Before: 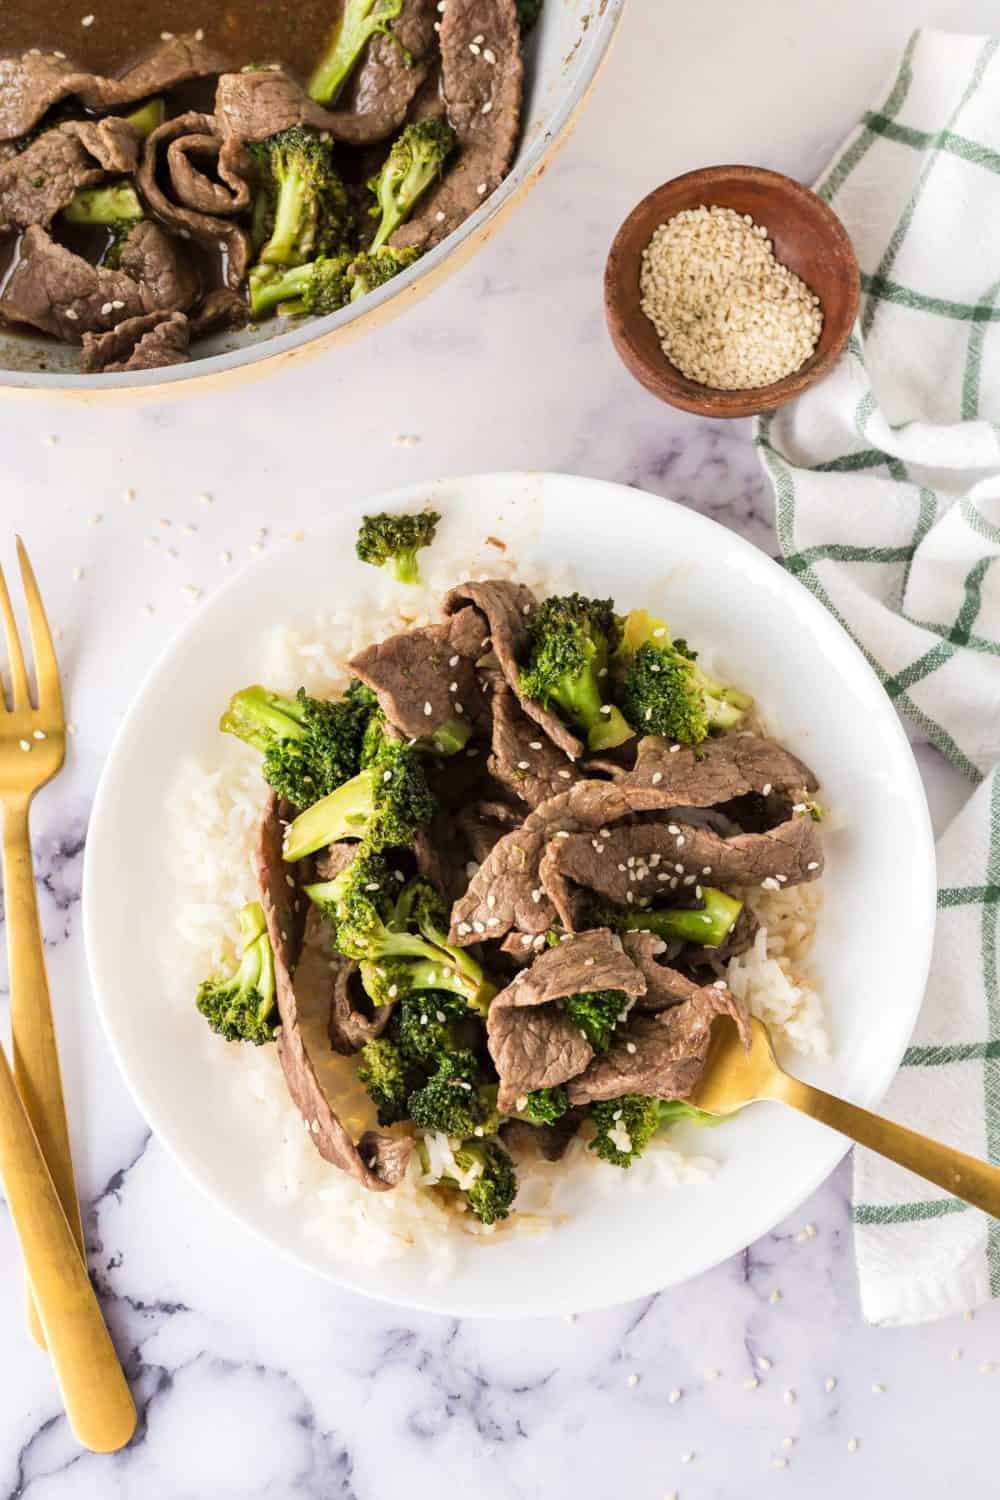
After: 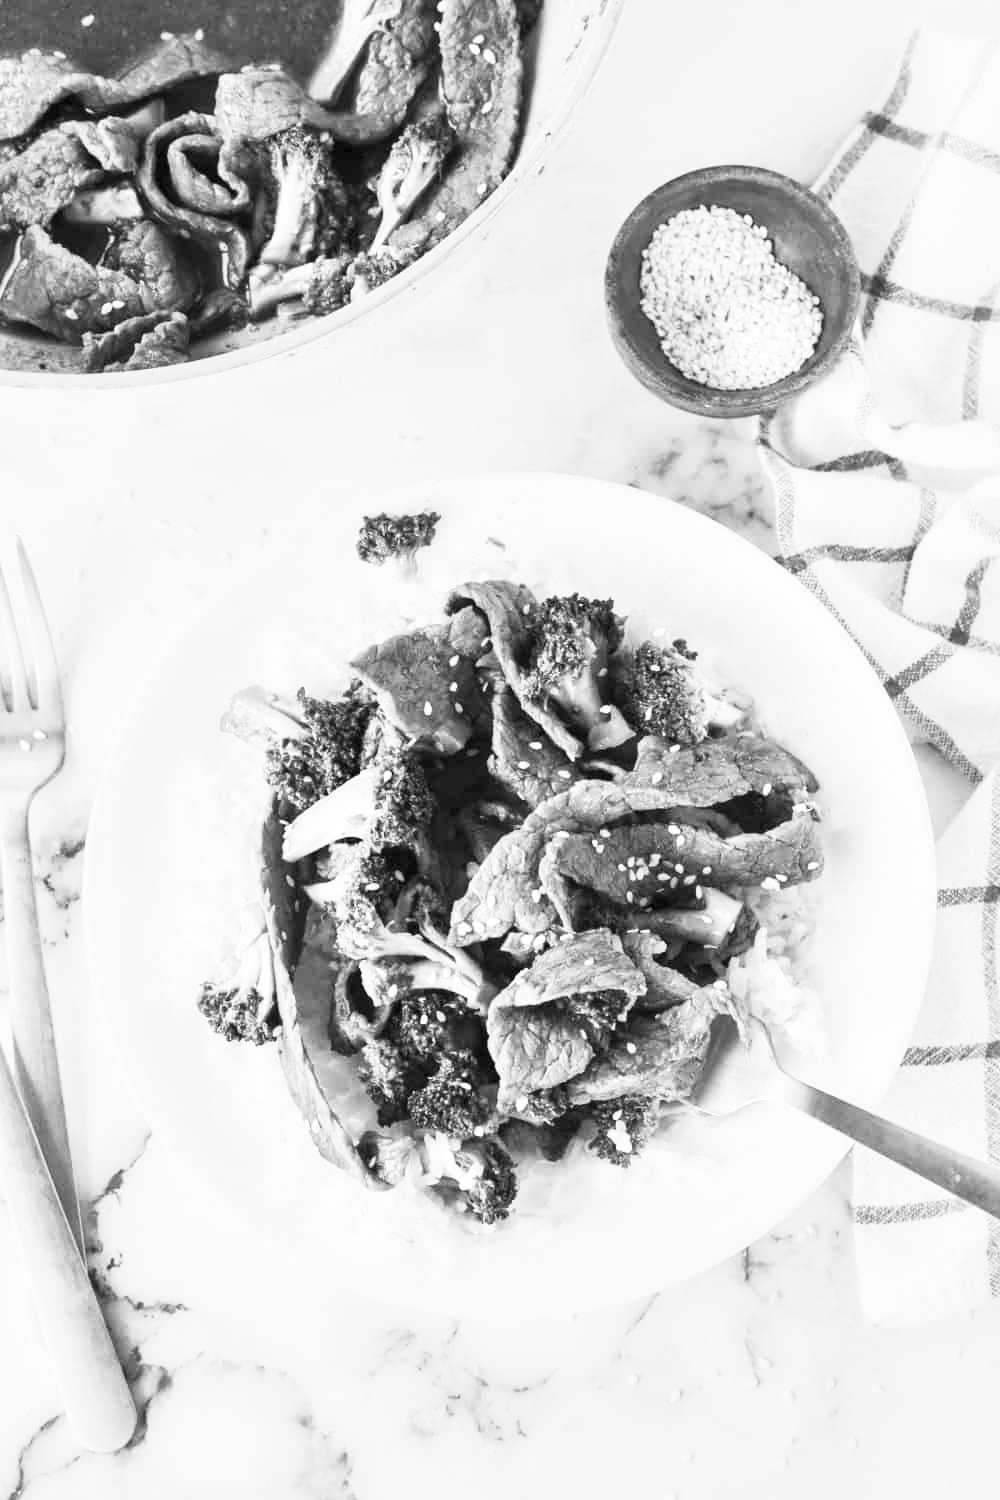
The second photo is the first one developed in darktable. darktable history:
contrast brightness saturation: contrast 0.39, brightness 0.53
local contrast: mode bilateral grid, contrast 20, coarseness 50, detail 120%, midtone range 0.2
monochrome: a -6.99, b 35.61, size 1.4
